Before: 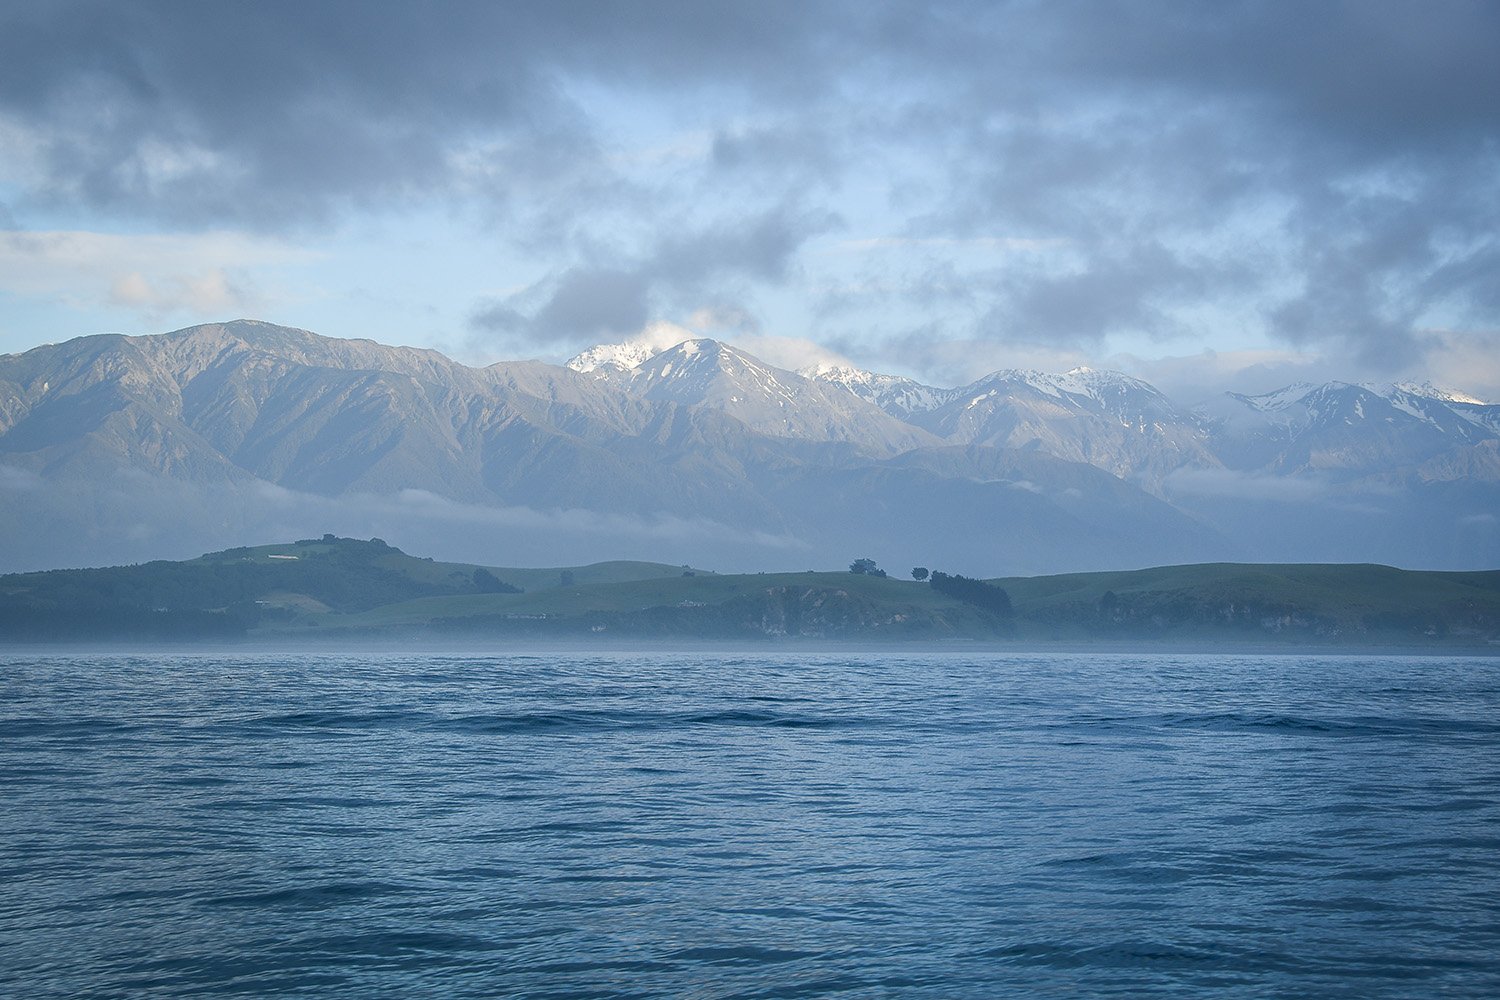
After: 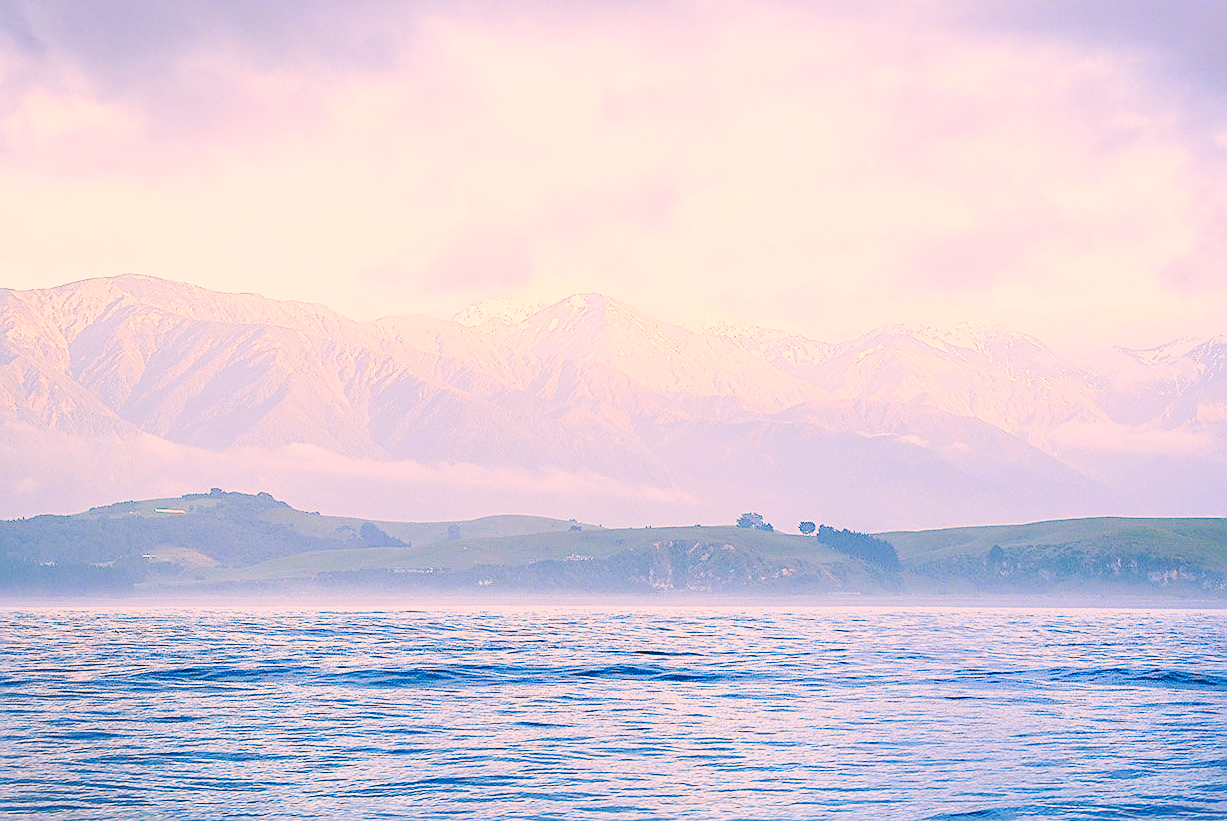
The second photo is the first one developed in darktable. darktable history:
crop and rotate: left 7.56%, top 4.698%, right 10.586%, bottom 13.12%
color correction: highlights a* 21.49, highlights b* 19.48
exposure: exposure 0.21 EV, compensate highlight preservation false
base curve: curves: ch0 [(0, 0) (0.032, 0.037) (0.105, 0.228) (0.435, 0.76) (0.856, 0.983) (1, 1)], preserve colors none
sharpen: amount 0.493
contrast brightness saturation: contrast 0.068, brightness 0.177, saturation 0.419
color balance rgb: power › luminance -3.941%, power › hue 144.39°, perceptual saturation grading › global saturation 0.388%, perceptual saturation grading › highlights -32.104%, perceptual saturation grading › mid-tones 5.35%, perceptual saturation grading › shadows 17.984%
